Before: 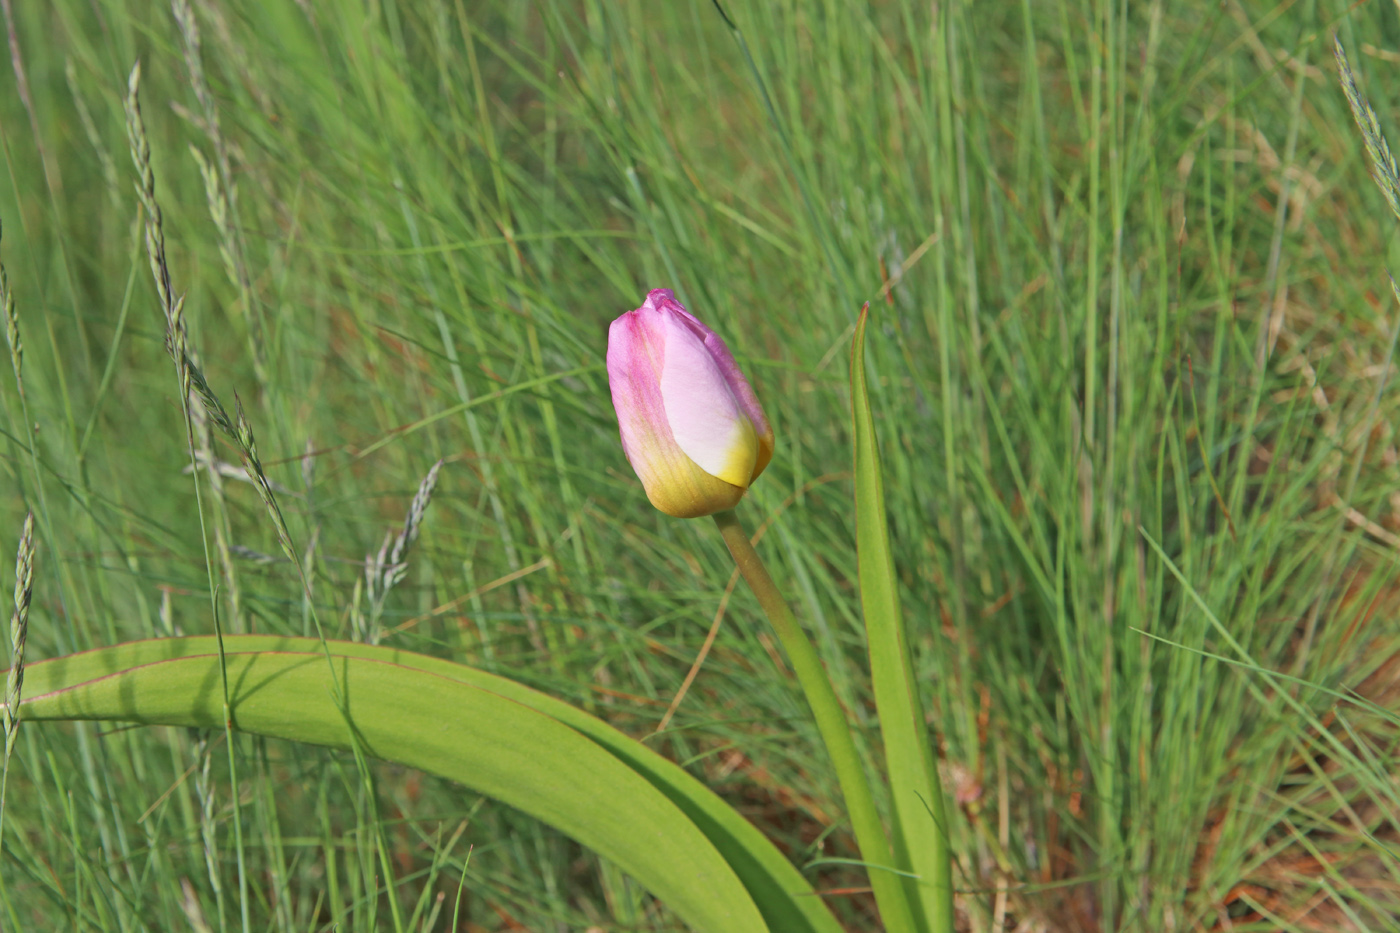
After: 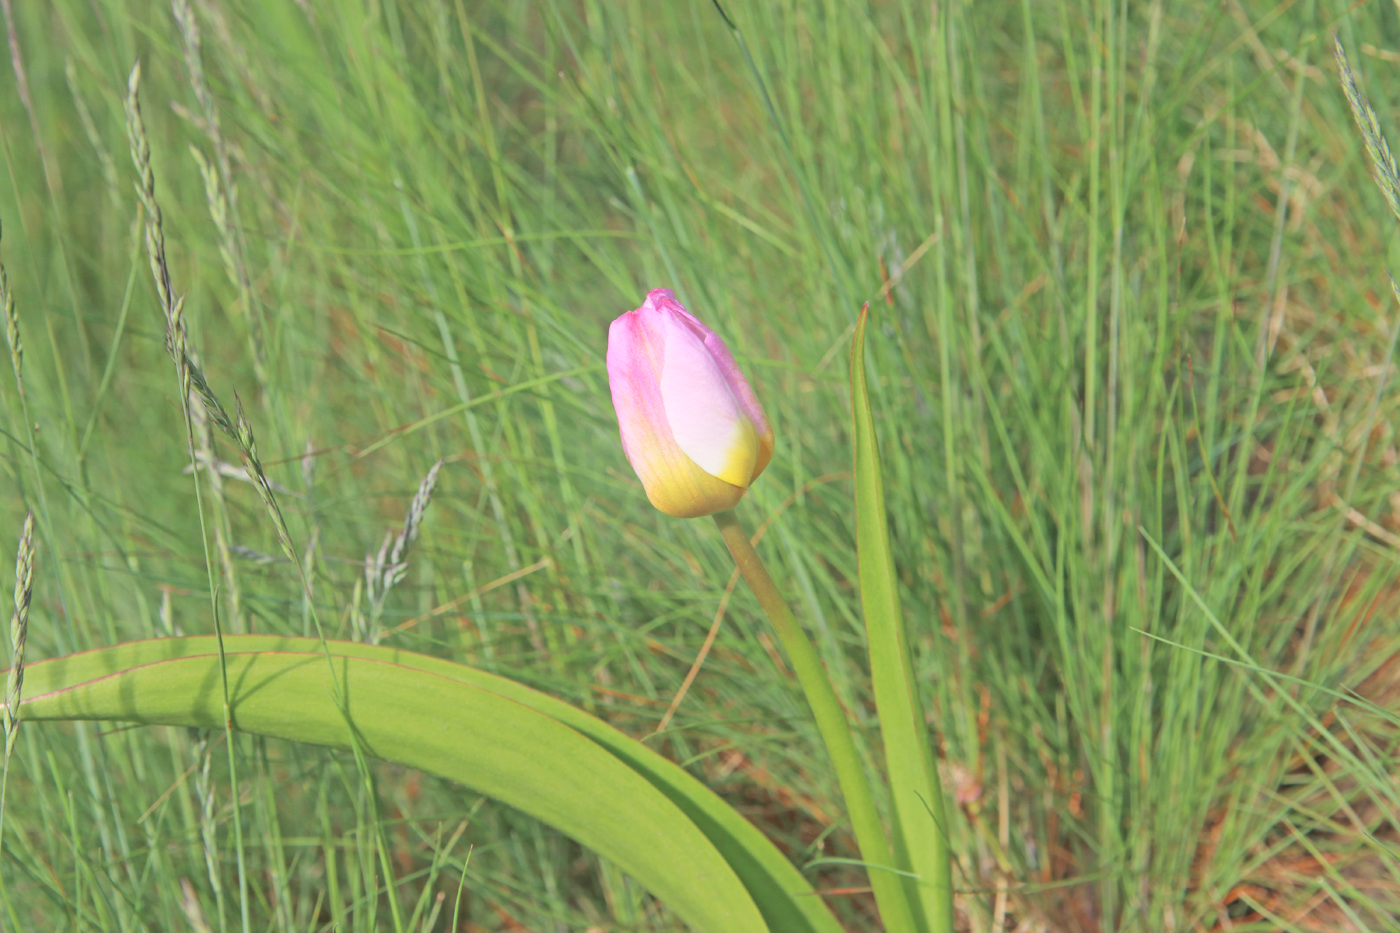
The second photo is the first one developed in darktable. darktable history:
bloom: on, module defaults
contrast brightness saturation: brightness 0.15
